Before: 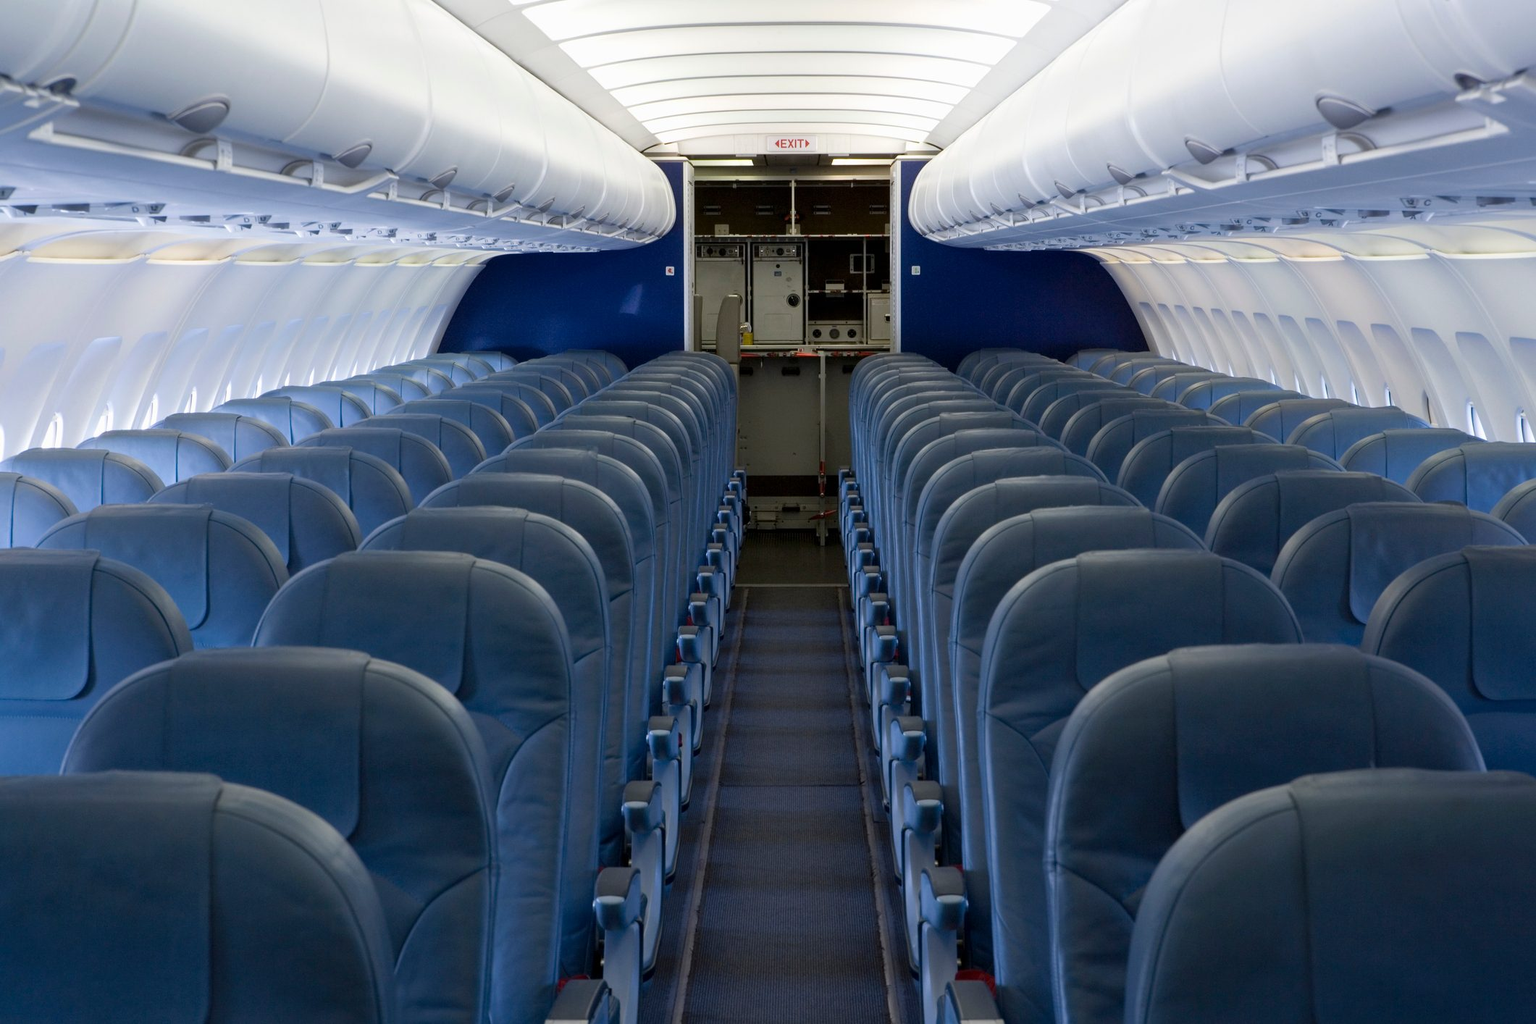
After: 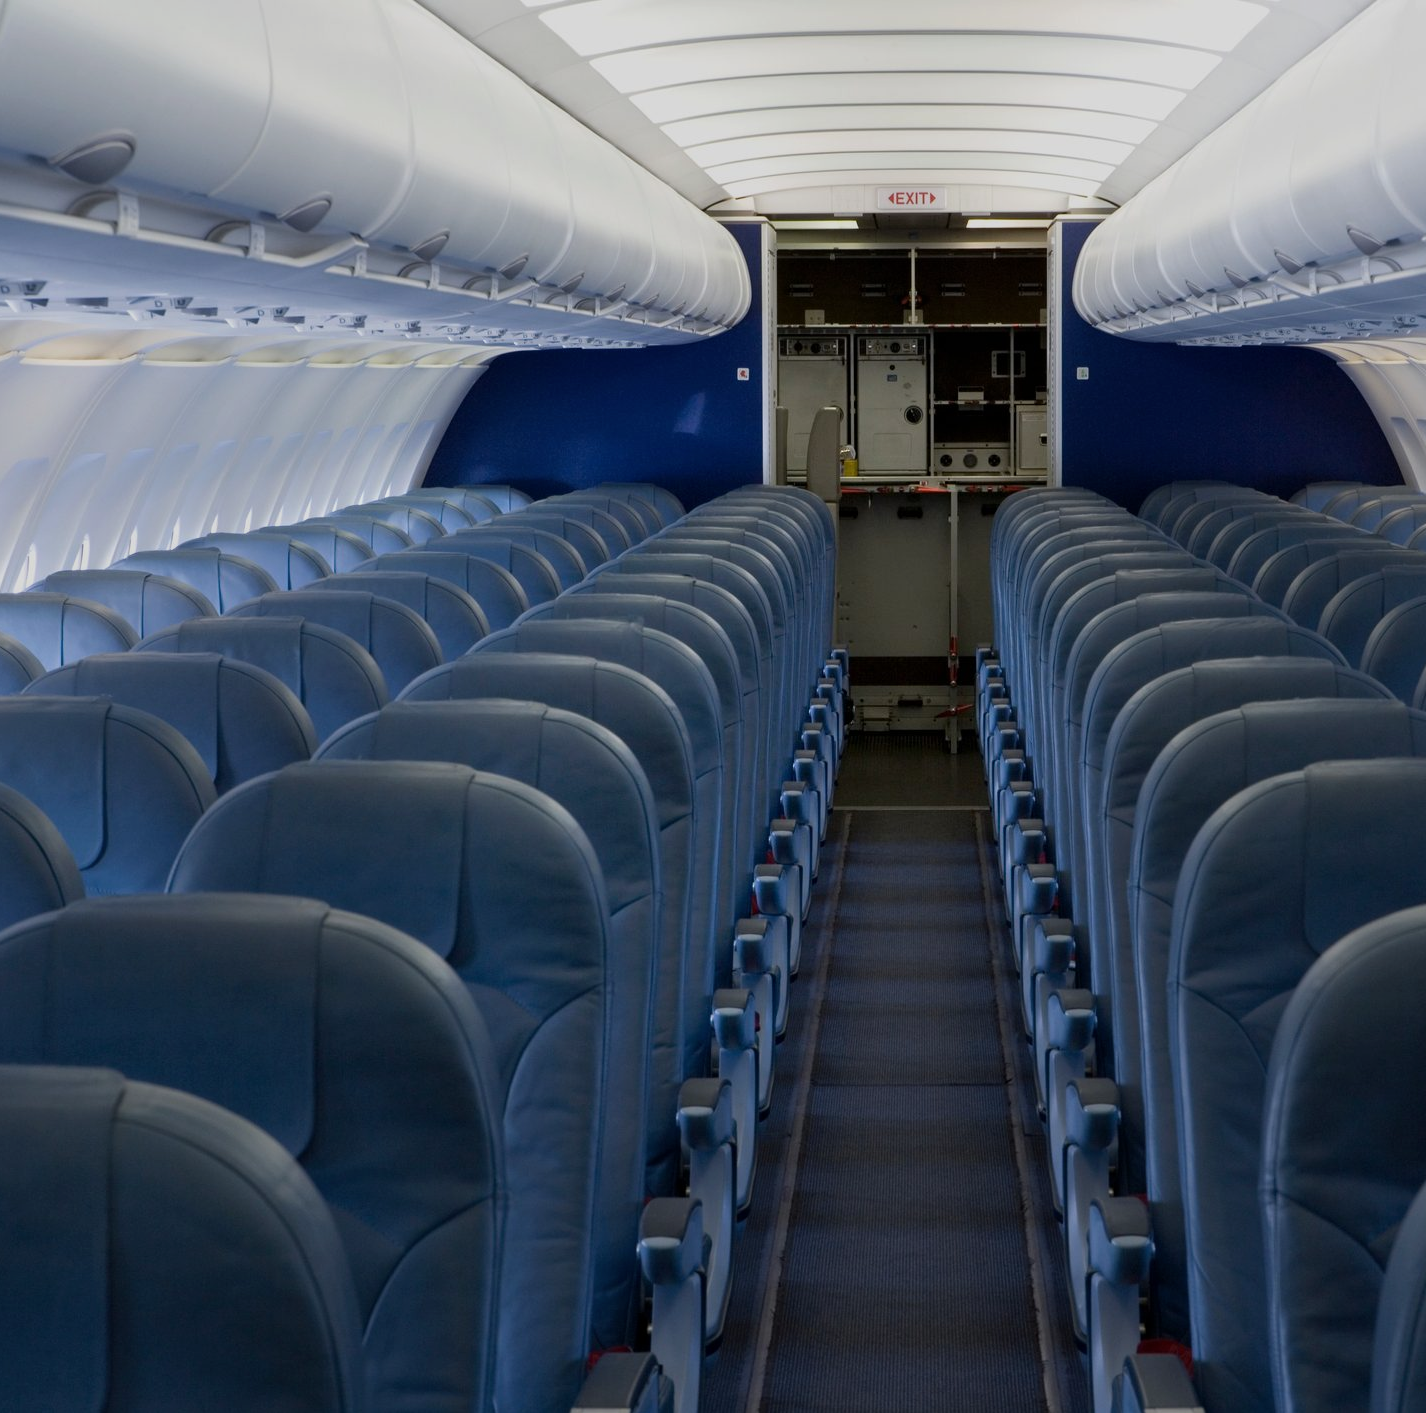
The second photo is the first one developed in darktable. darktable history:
crop and rotate: left 8.597%, right 24.169%
vignetting: fall-off start 30.69%, fall-off radius 35.66%, brightness -0.296, saturation -0.05
